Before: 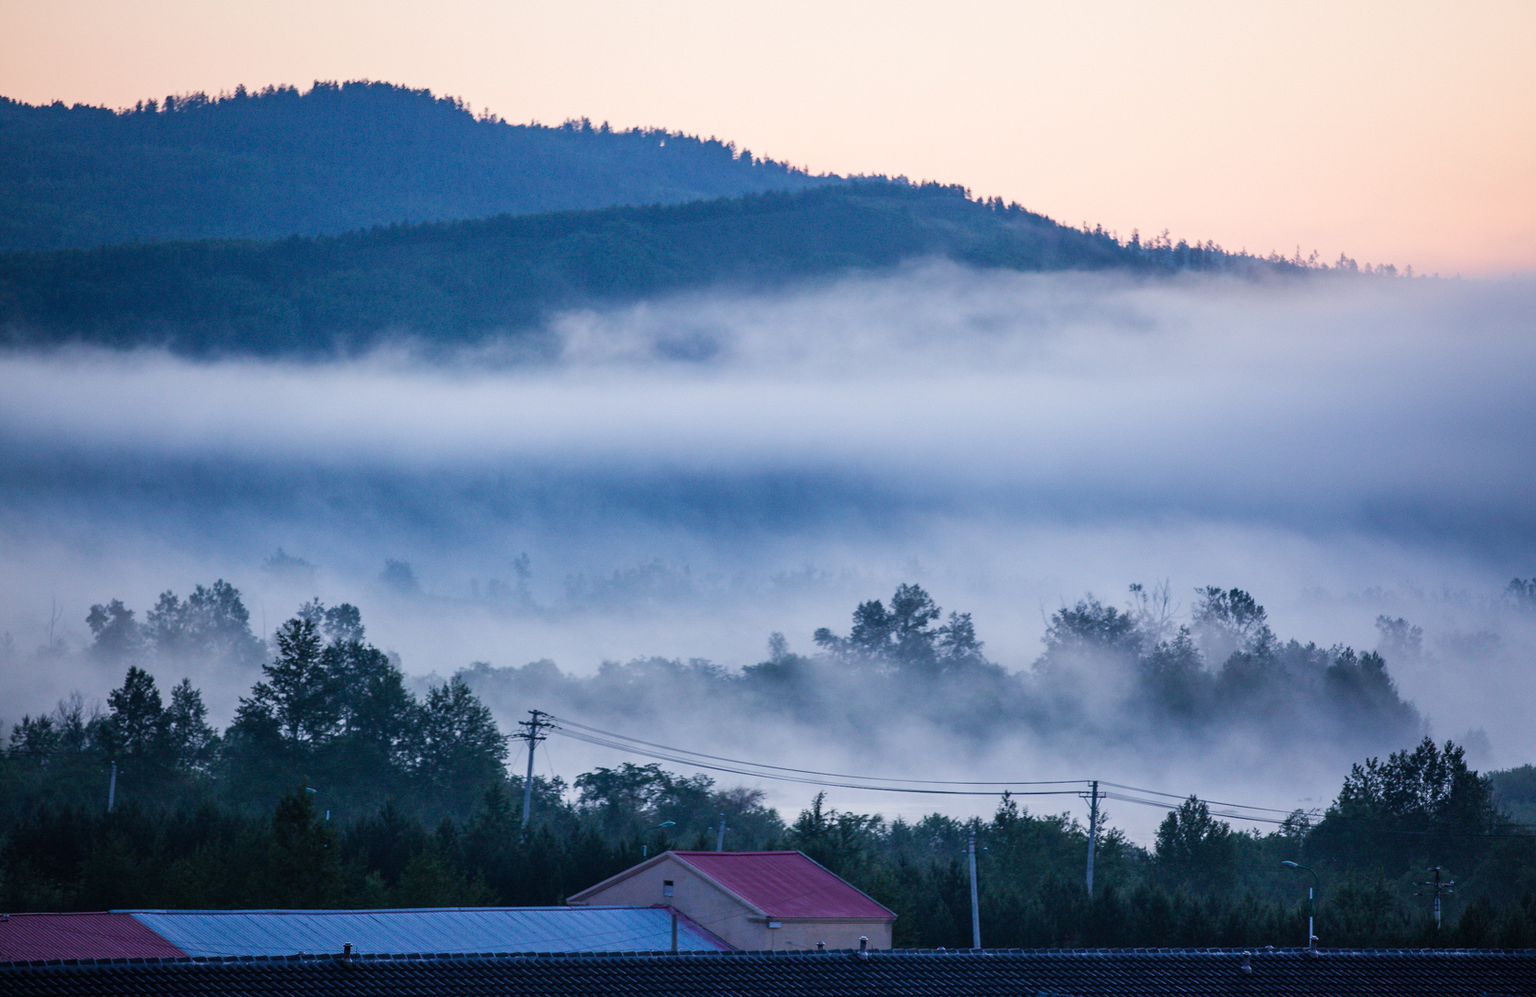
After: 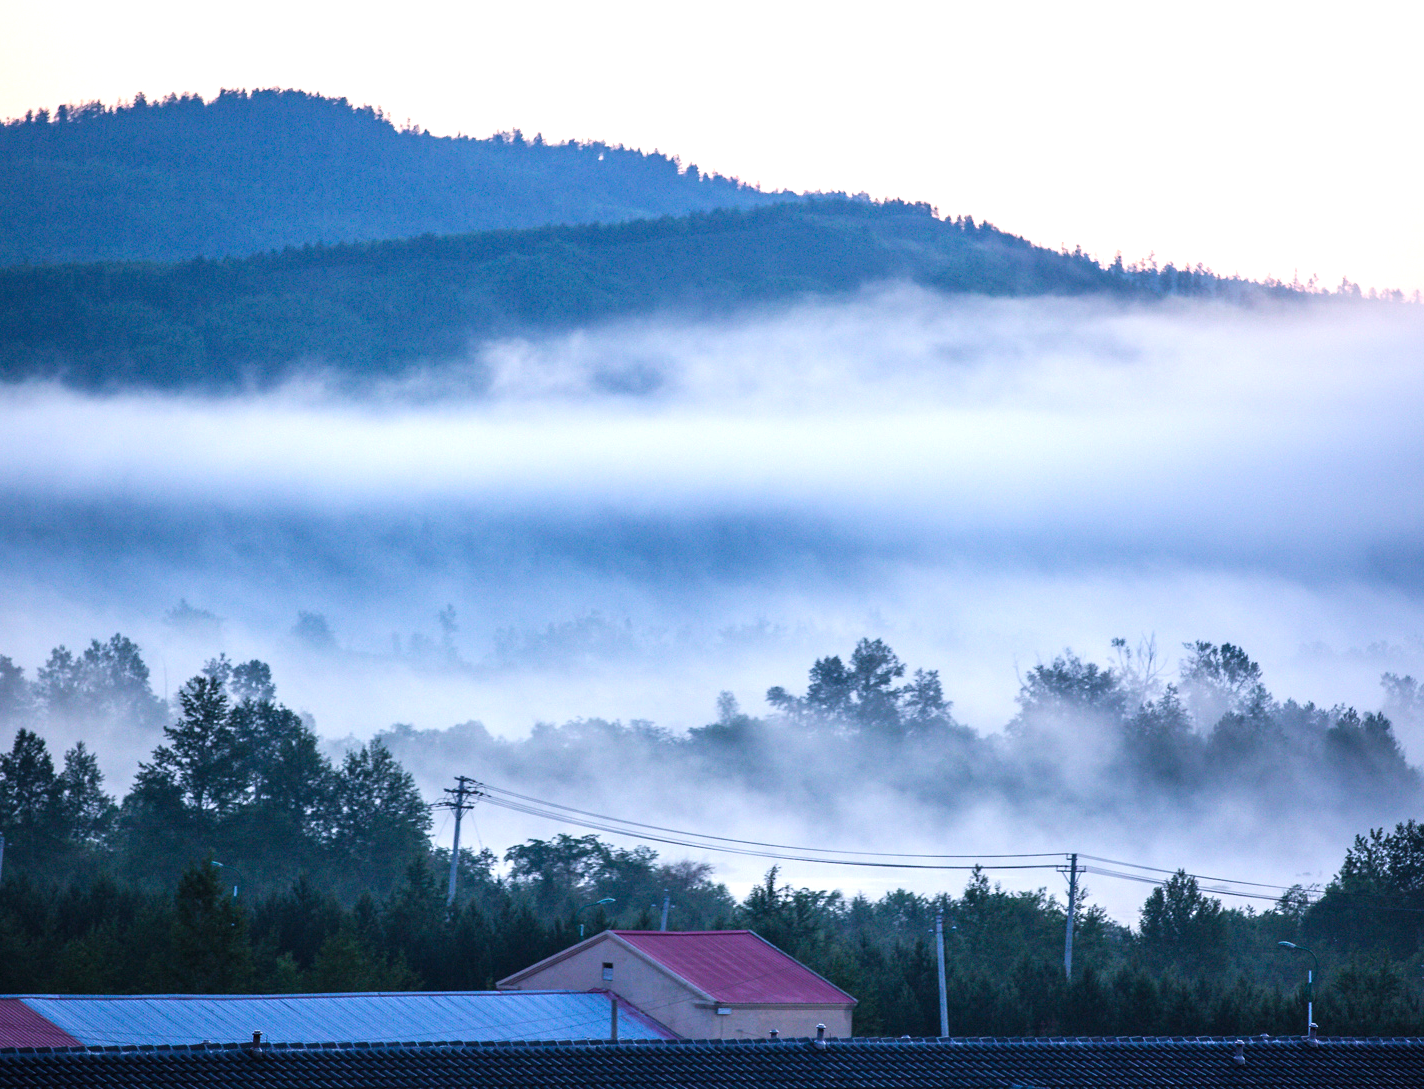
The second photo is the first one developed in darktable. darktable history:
exposure: exposure 0.772 EV, compensate highlight preservation false
crop: left 7.357%, right 7.815%
